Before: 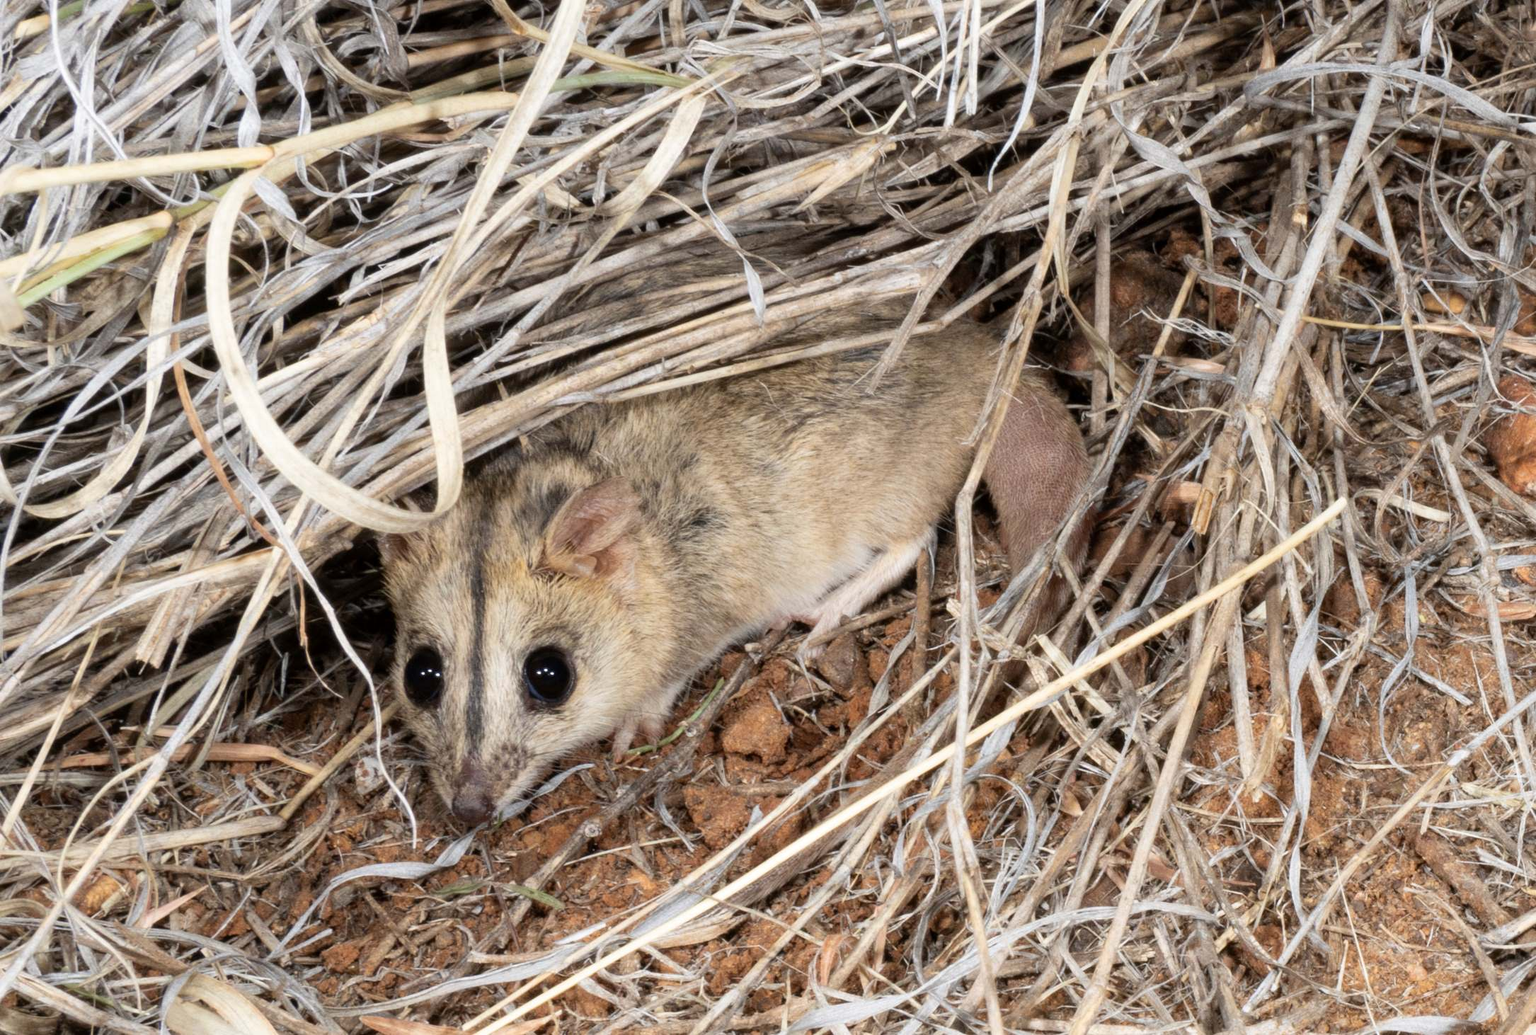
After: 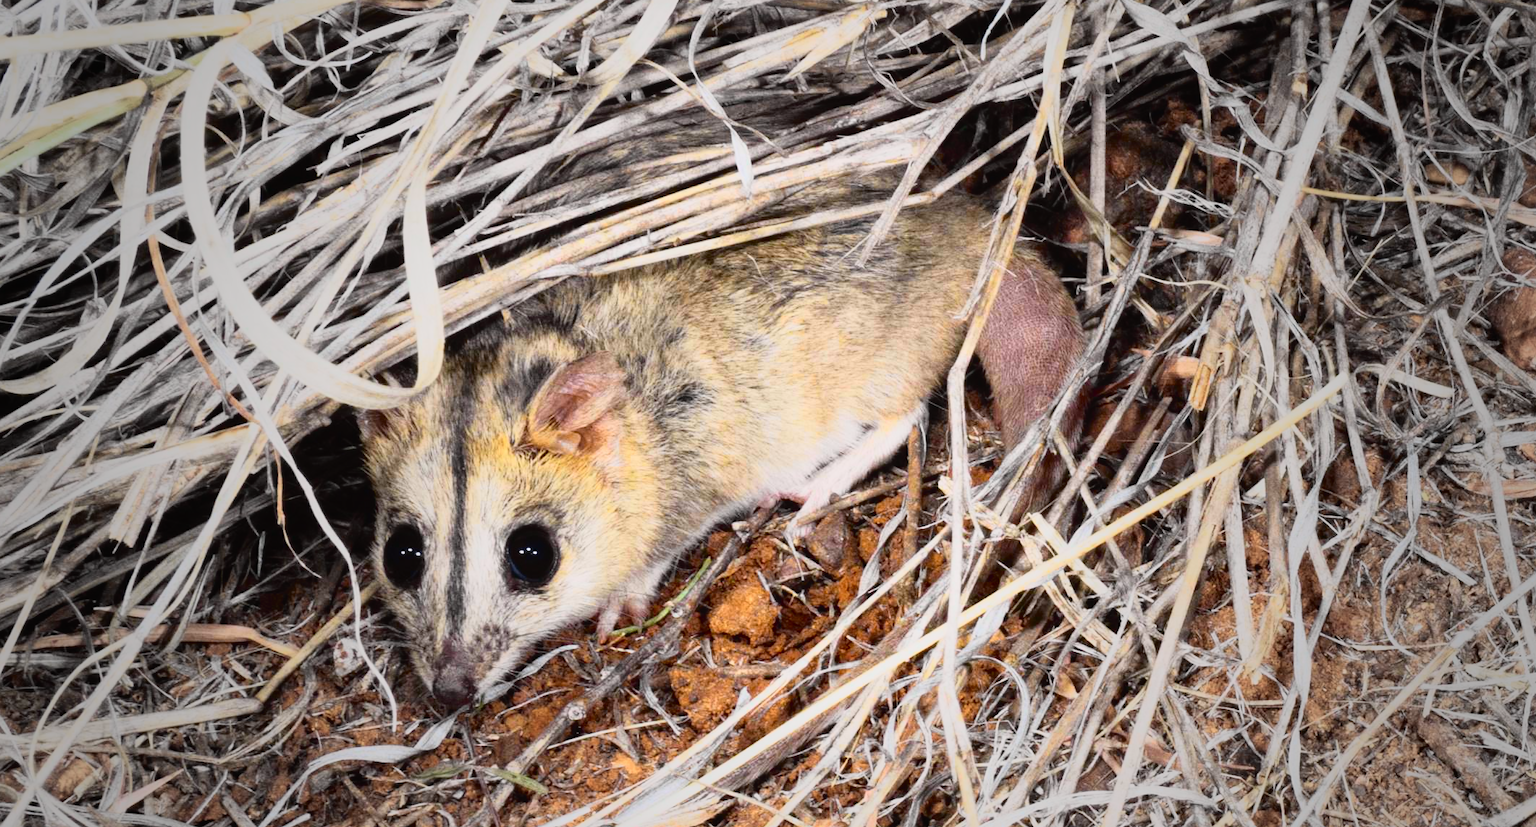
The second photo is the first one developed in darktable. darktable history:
crop and rotate: left 1.913%, top 12.883%, right 0.292%, bottom 8.886%
tone equalizer: mask exposure compensation -0.511 EV
vignetting: fall-off start 34.53%, fall-off radius 64.74%, width/height ratio 0.962
tone curve: curves: ch0 [(0, 0.023) (0.132, 0.075) (0.256, 0.2) (0.463, 0.494) (0.699, 0.816) (0.813, 0.898) (1, 0.943)]; ch1 [(0, 0) (0.32, 0.306) (0.441, 0.41) (0.476, 0.466) (0.498, 0.5) (0.518, 0.519) (0.546, 0.571) (0.604, 0.651) (0.733, 0.817) (1, 1)]; ch2 [(0, 0) (0.312, 0.313) (0.431, 0.425) (0.483, 0.477) (0.503, 0.503) (0.526, 0.507) (0.564, 0.575) (0.614, 0.695) (0.713, 0.767) (0.985, 0.966)], color space Lab, independent channels, preserve colors none
